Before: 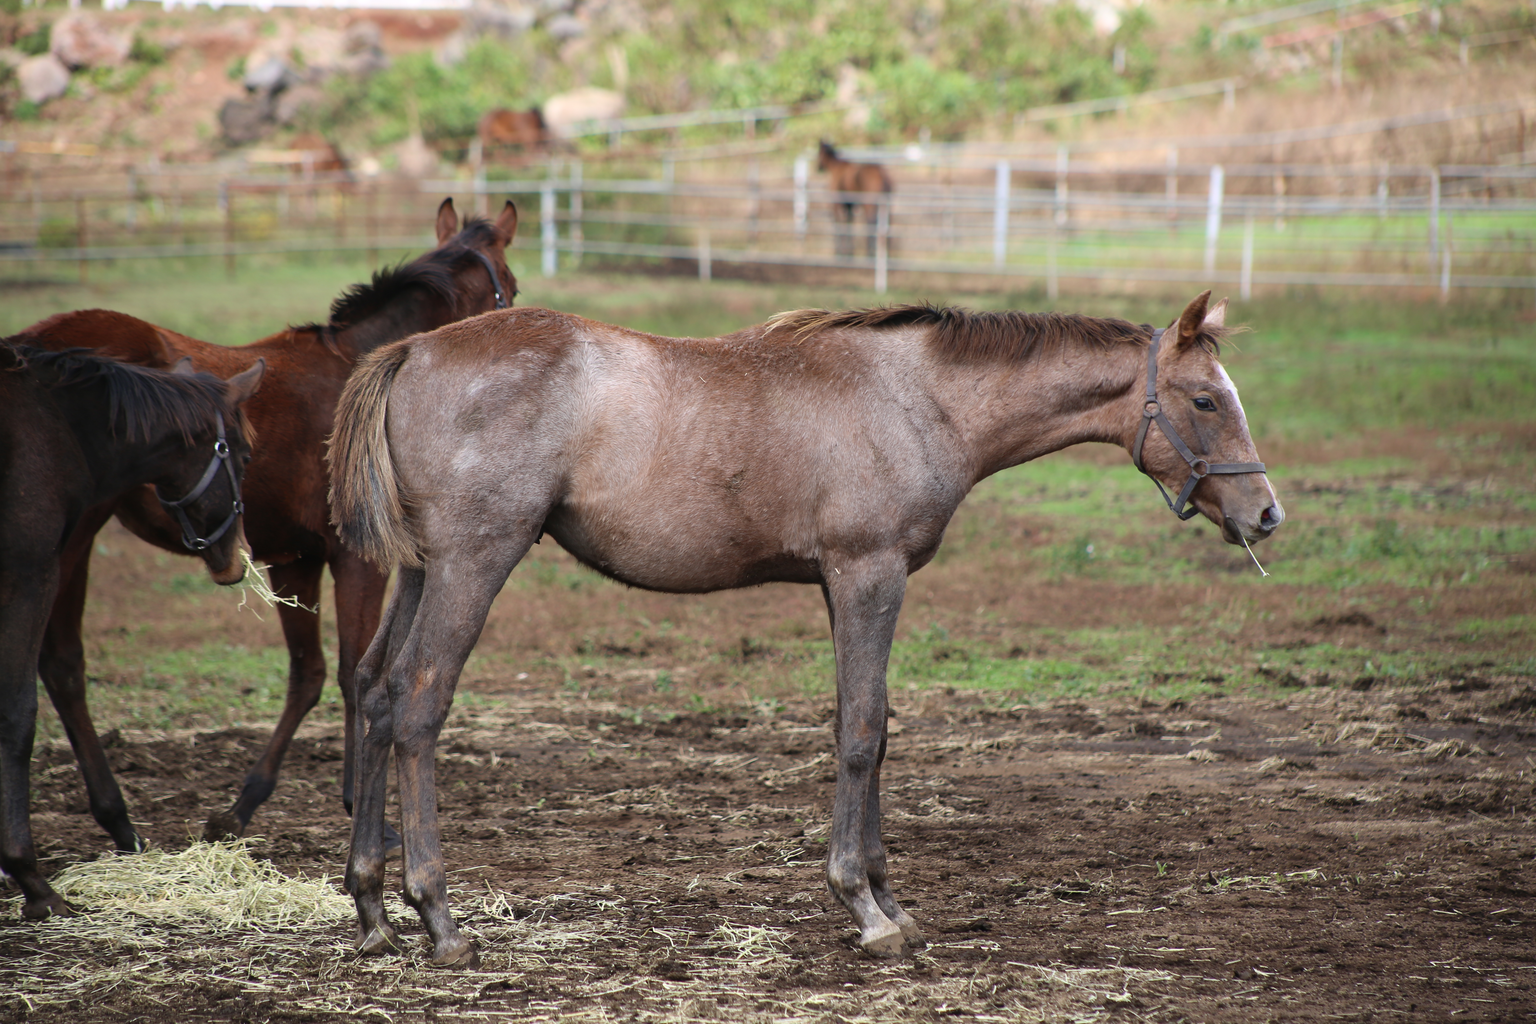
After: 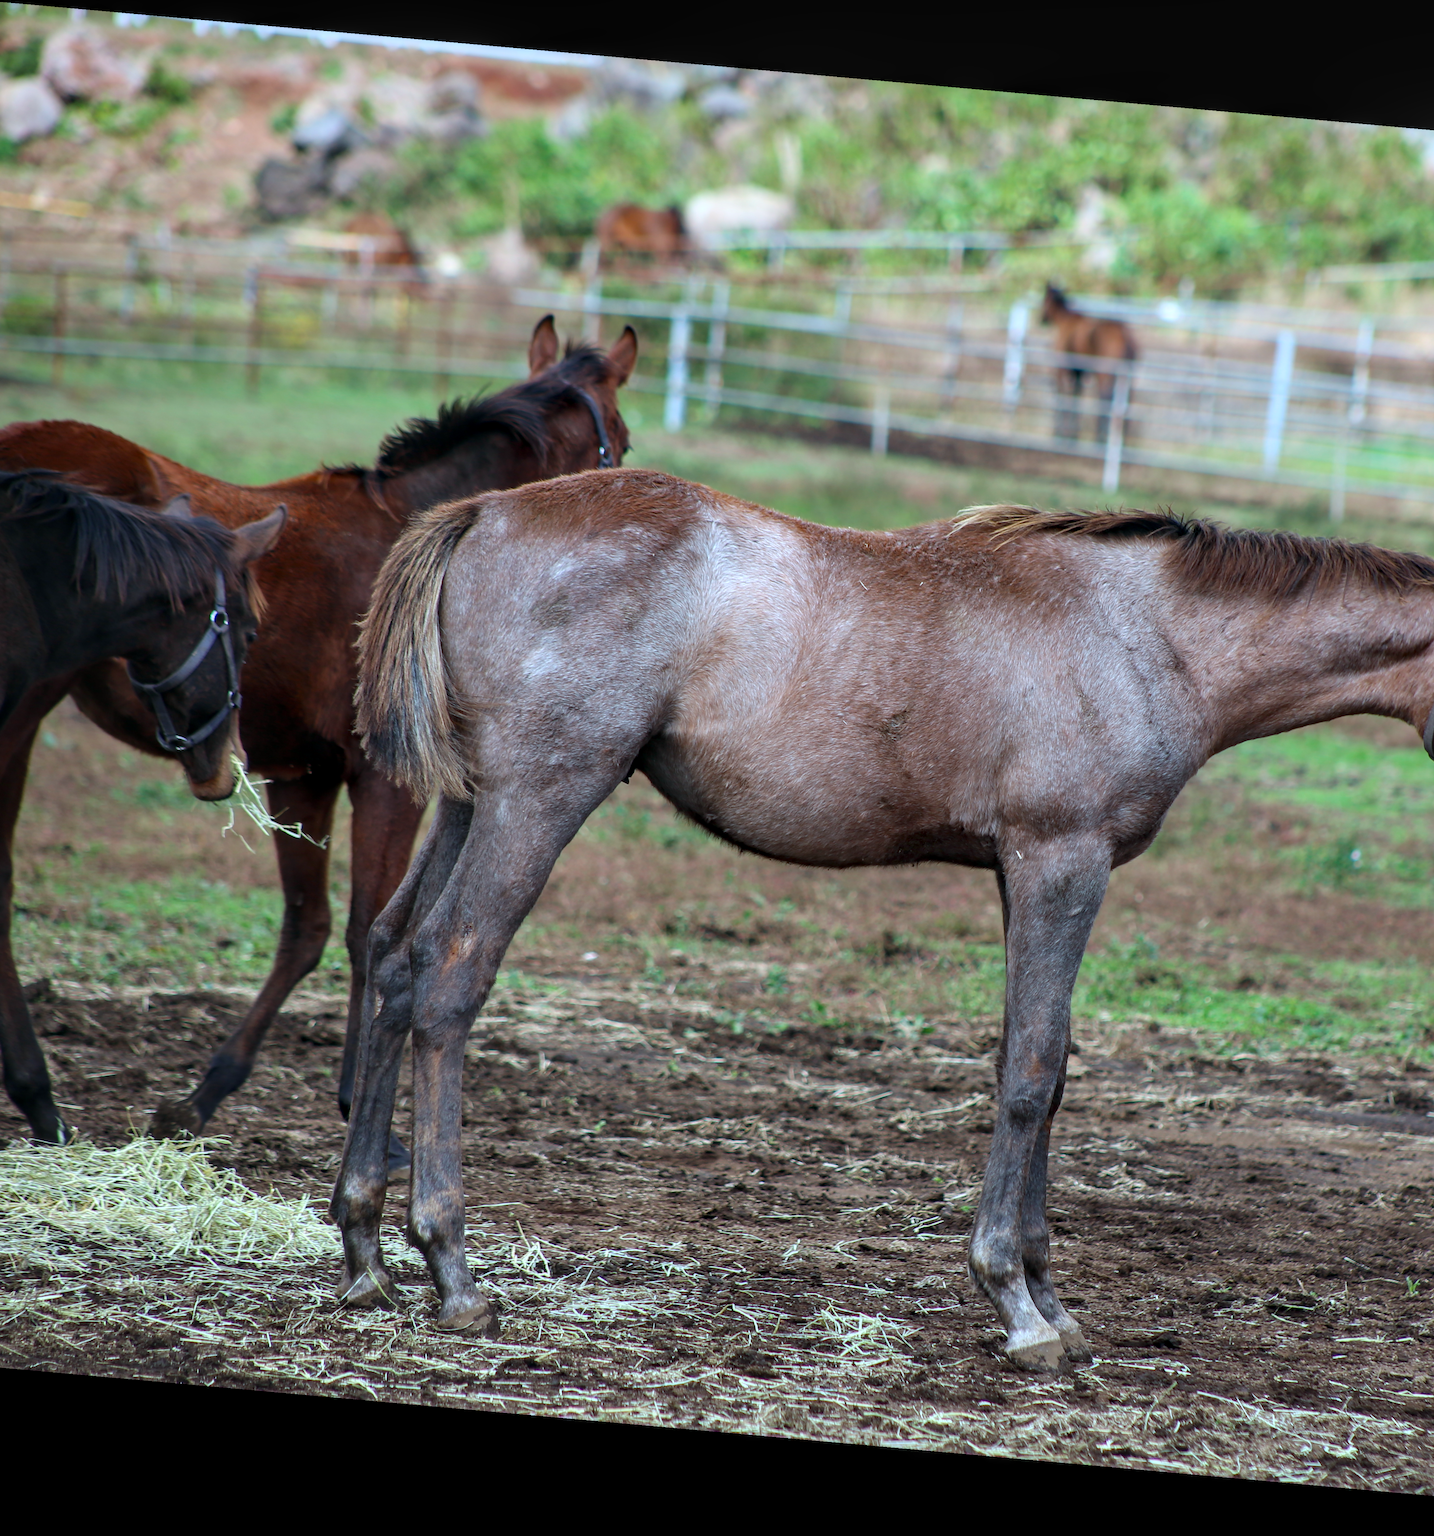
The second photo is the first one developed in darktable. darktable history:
color balance rgb: perceptual saturation grading › global saturation 30%
crop and rotate: left 6.617%, right 26.717%
color calibration: illuminant Planckian (black body), x 0.378, y 0.375, temperature 4065 K
local contrast: detail 130%
rotate and perspective: rotation 5.12°, automatic cropping off
